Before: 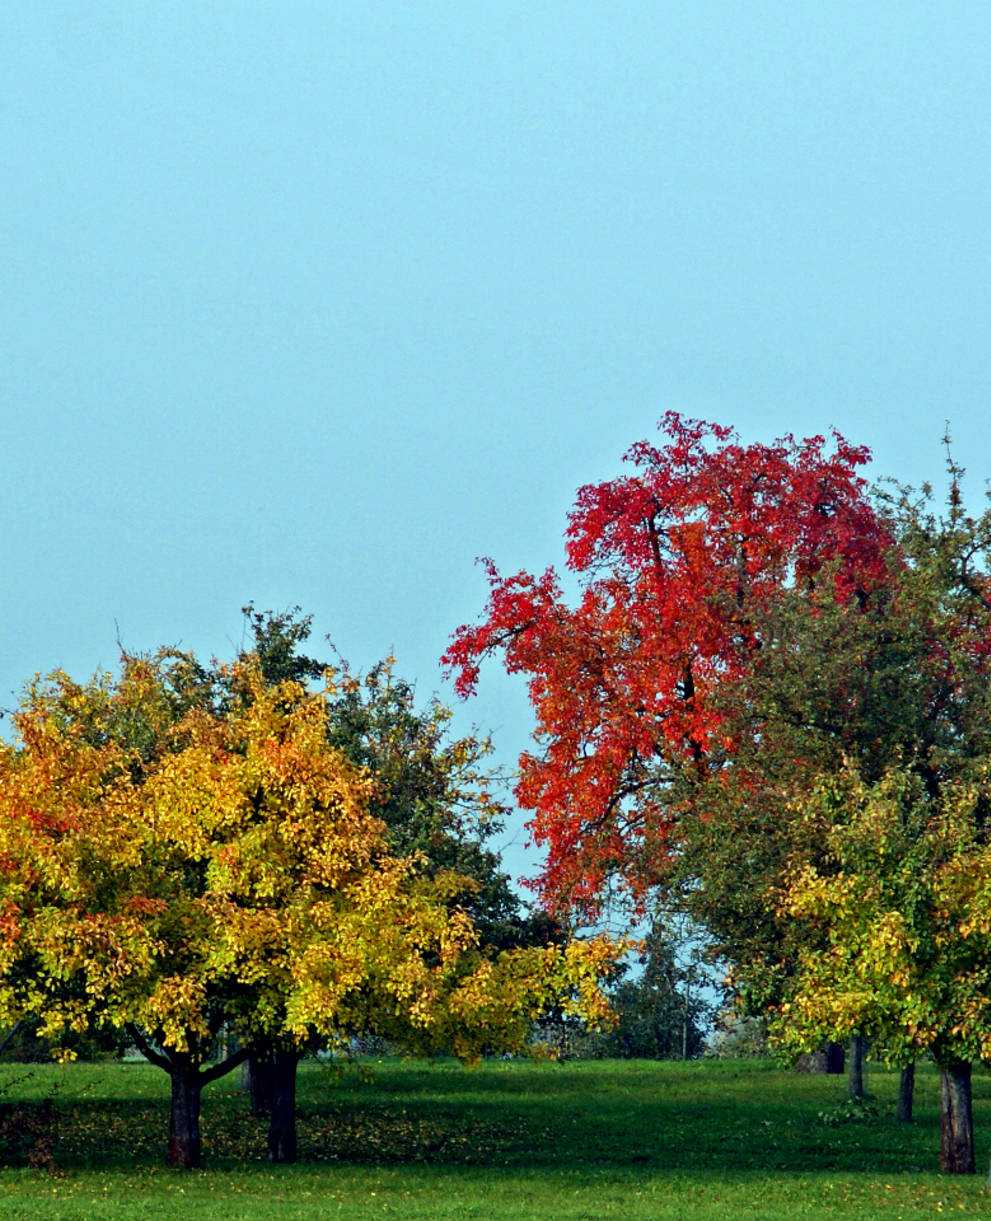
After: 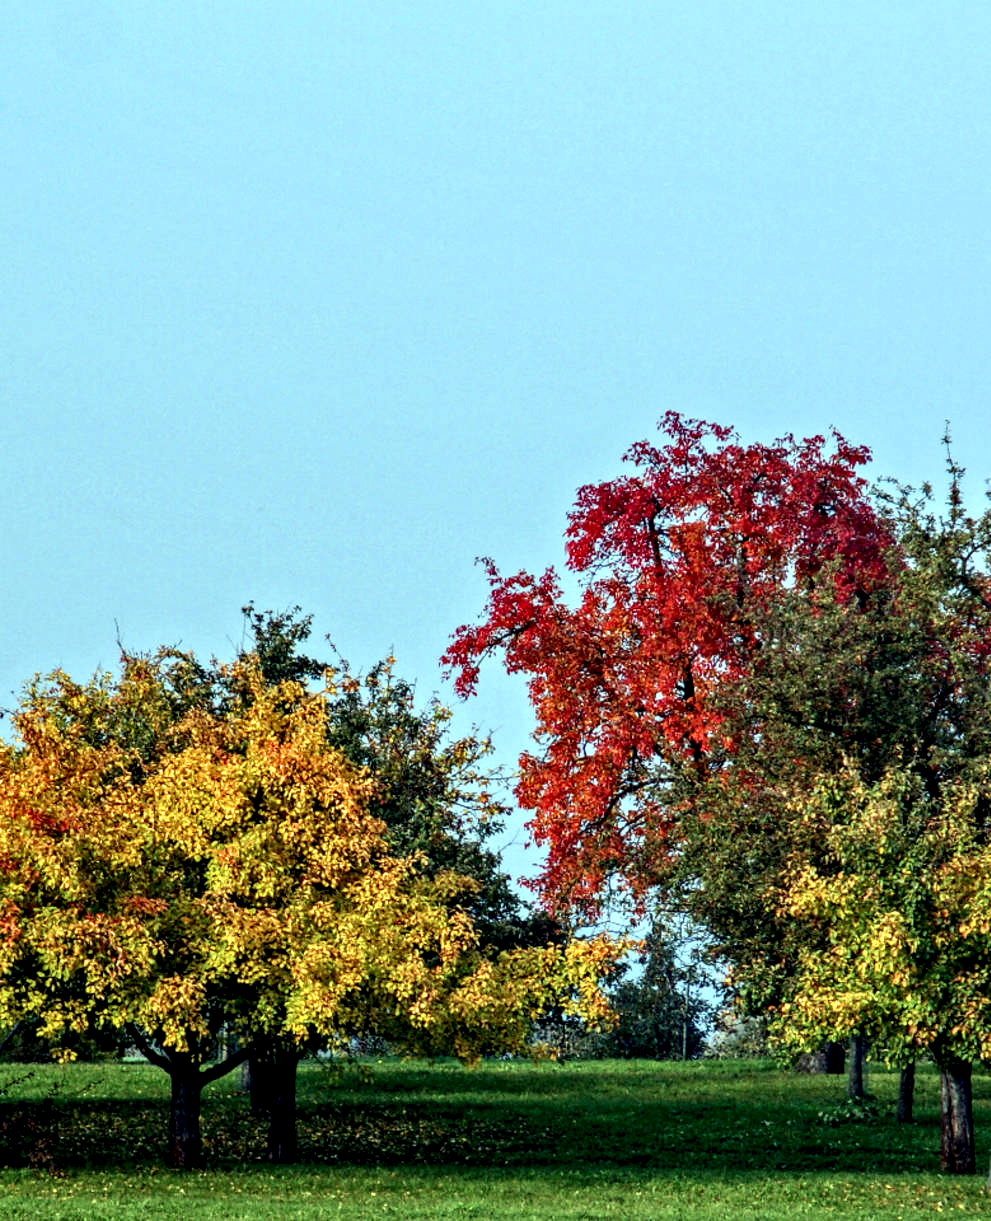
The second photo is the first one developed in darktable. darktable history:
contrast brightness saturation: contrast 0.15, brightness 0.05
local contrast: highlights 60%, shadows 60%, detail 160%
